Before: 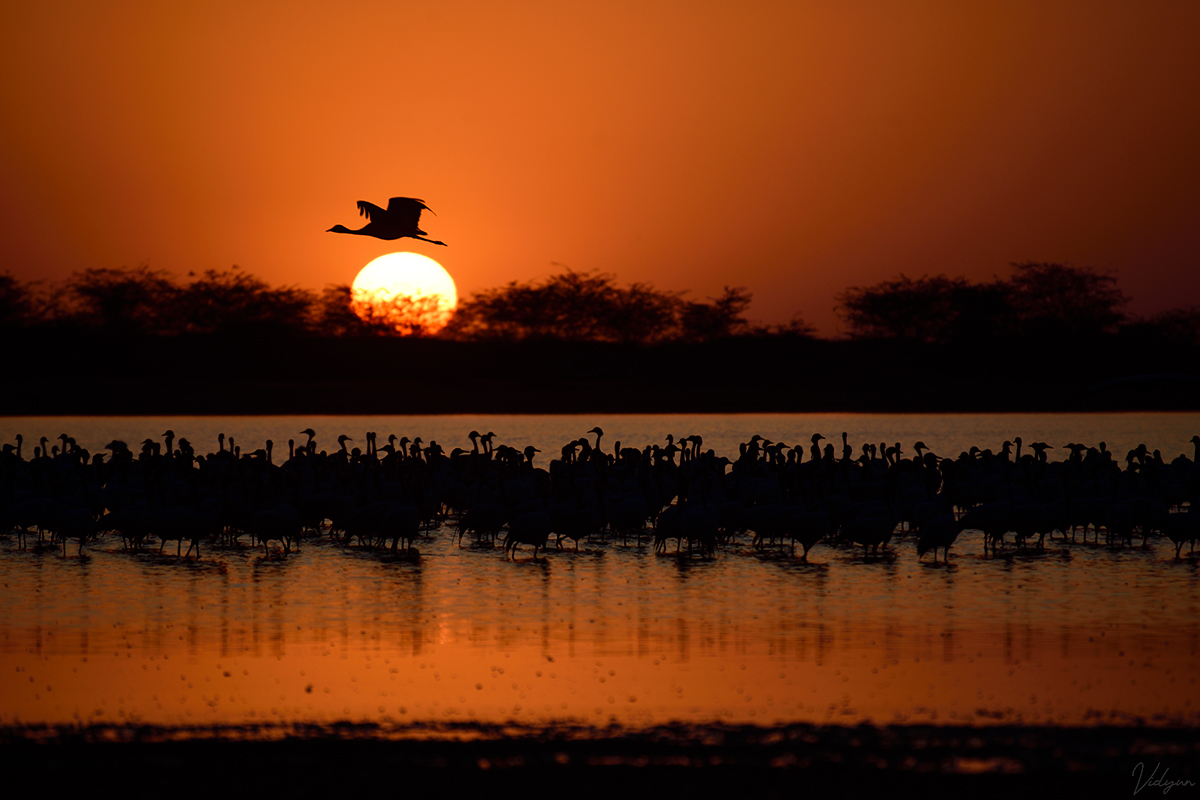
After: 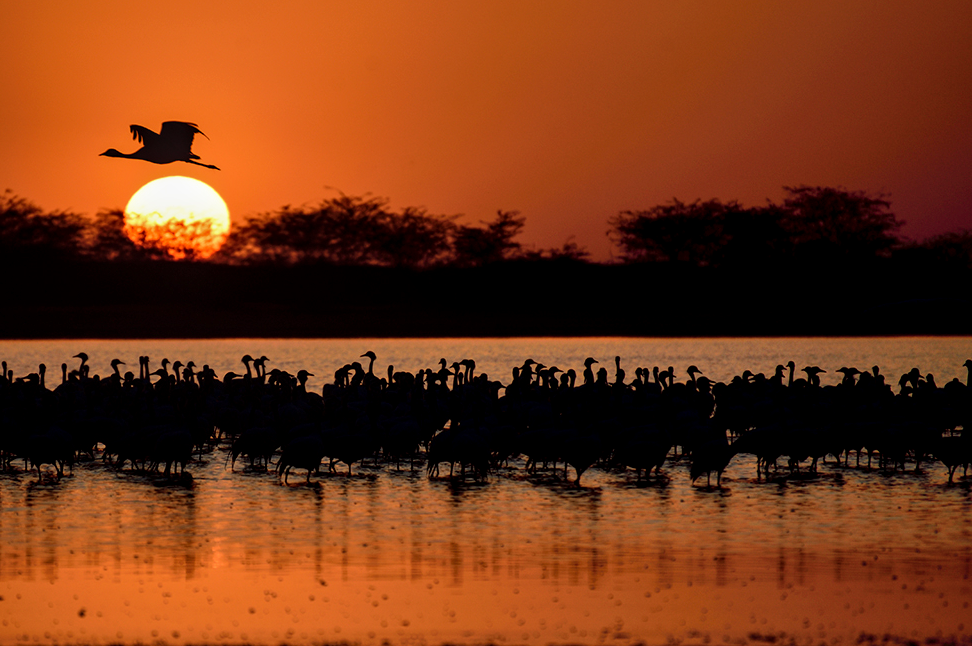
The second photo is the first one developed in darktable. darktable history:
crop: left 18.986%, top 9.547%, right 0%, bottom 9.598%
shadows and highlights: shadows 53.18, soften with gaussian
local contrast: on, module defaults
